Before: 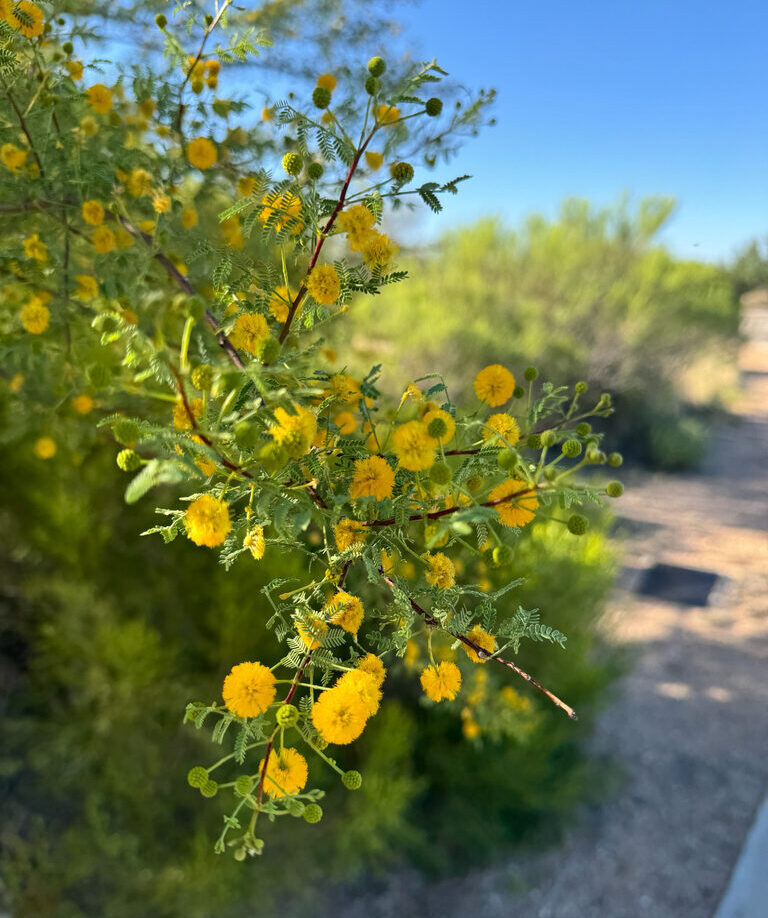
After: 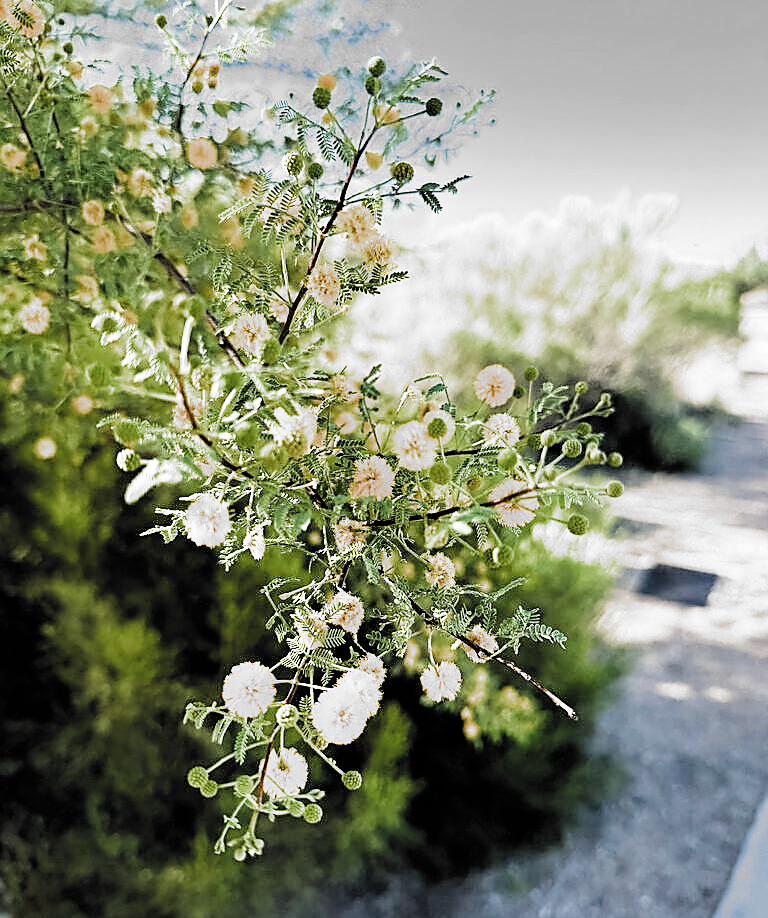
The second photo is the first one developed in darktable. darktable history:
sharpen: radius 1.358, amount 1.252, threshold 0.817
tone equalizer: -8 EV -1.06 EV, -7 EV -1.04 EV, -6 EV -0.892 EV, -5 EV -0.547 EV, -3 EV 0.564 EV, -2 EV 0.888 EV, -1 EV 0.994 EV, +0 EV 1.06 EV
filmic rgb: black relative exposure -5.04 EV, white relative exposure 3.98 EV, hardness 2.88, contrast 1.389, highlights saturation mix -31.34%, add noise in highlights 0.001, color science v3 (2019), use custom middle-gray values true, contrast in highlights soft
